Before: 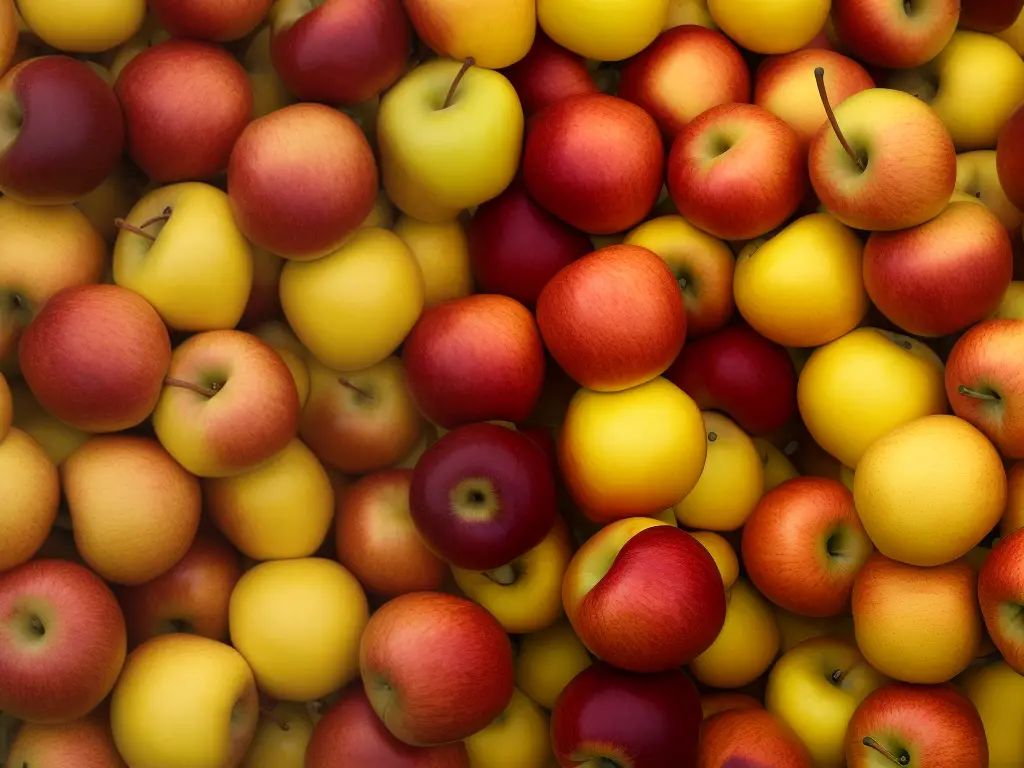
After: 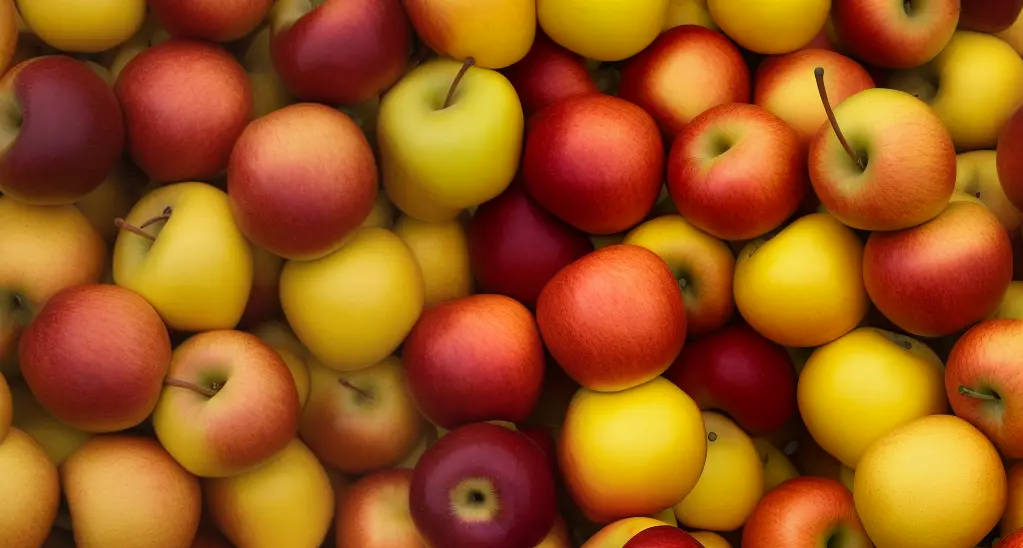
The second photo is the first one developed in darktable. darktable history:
shadows and highlights: radius 123.98, shadows 100, white point adjustment -3, highlights -100, highlights color adjustment 89.84%, soften with gaussian
crop: bottom 28.576%
